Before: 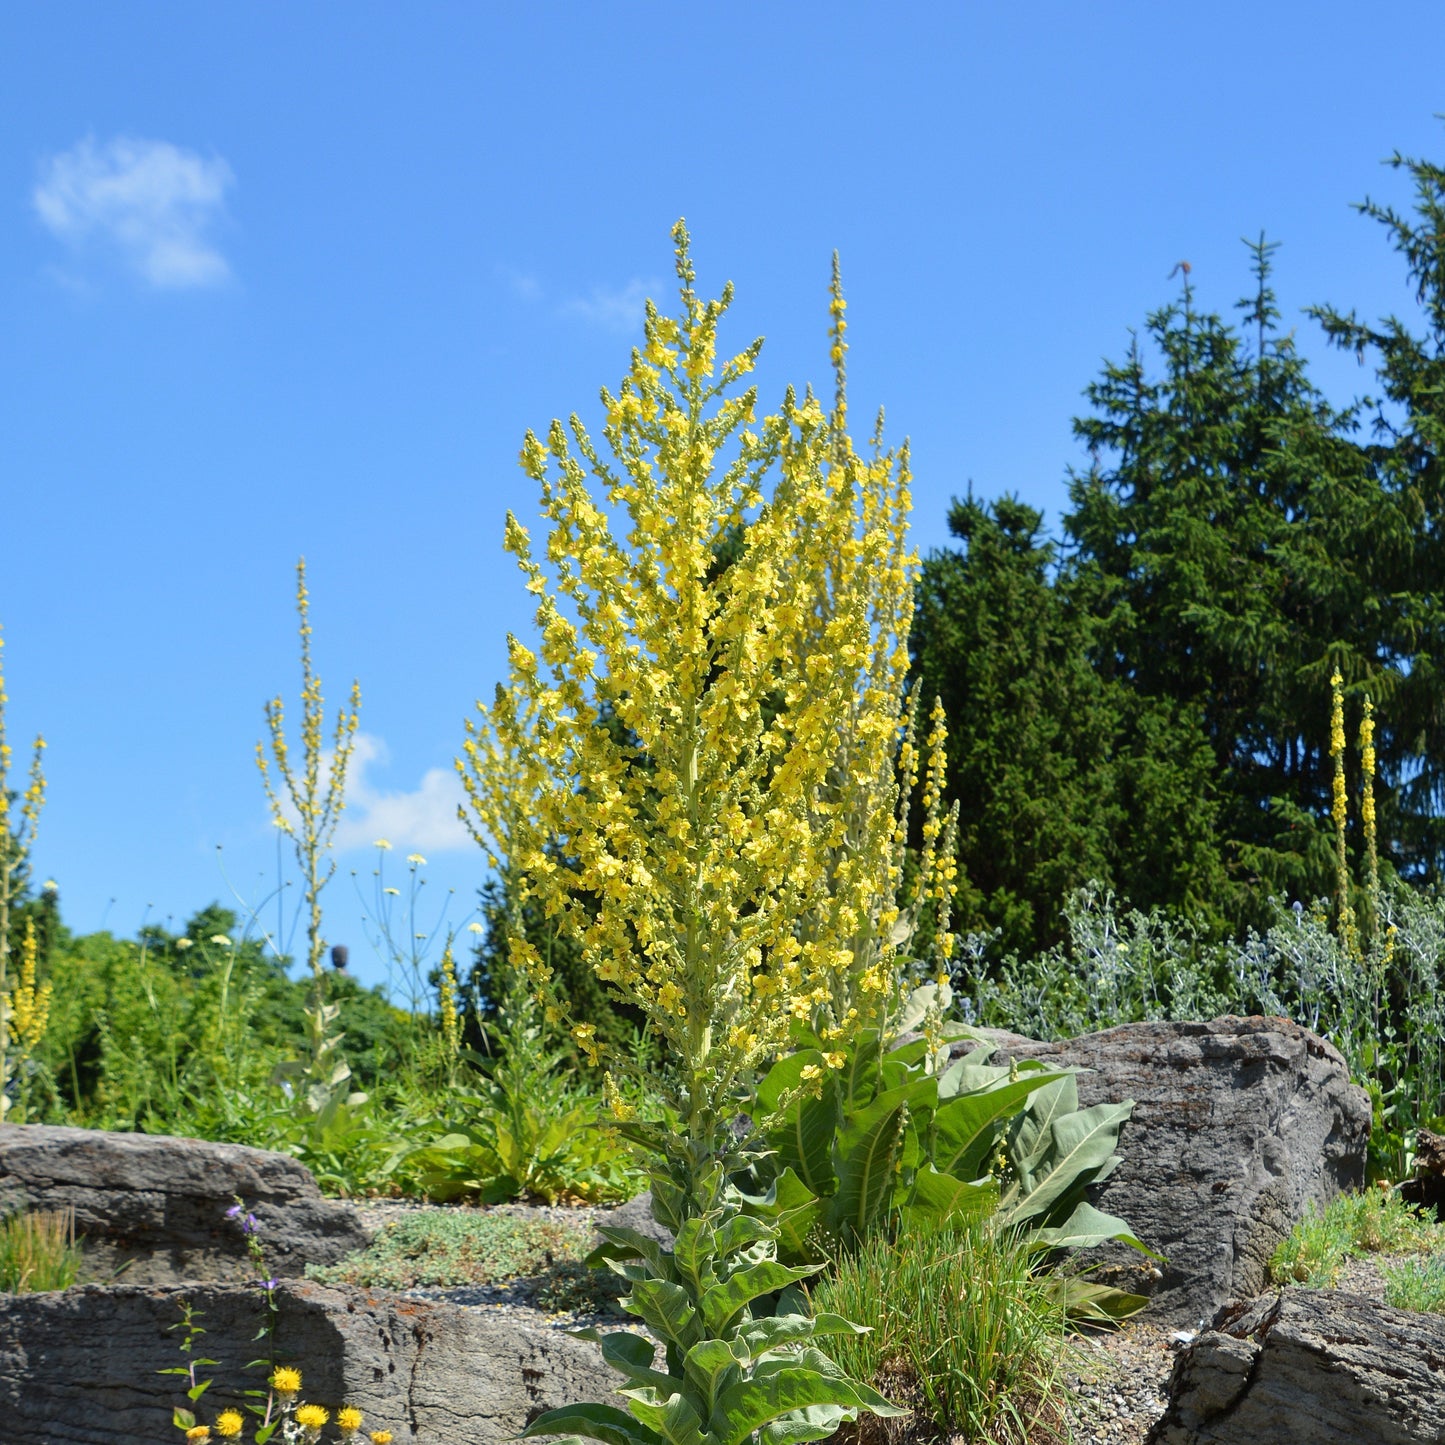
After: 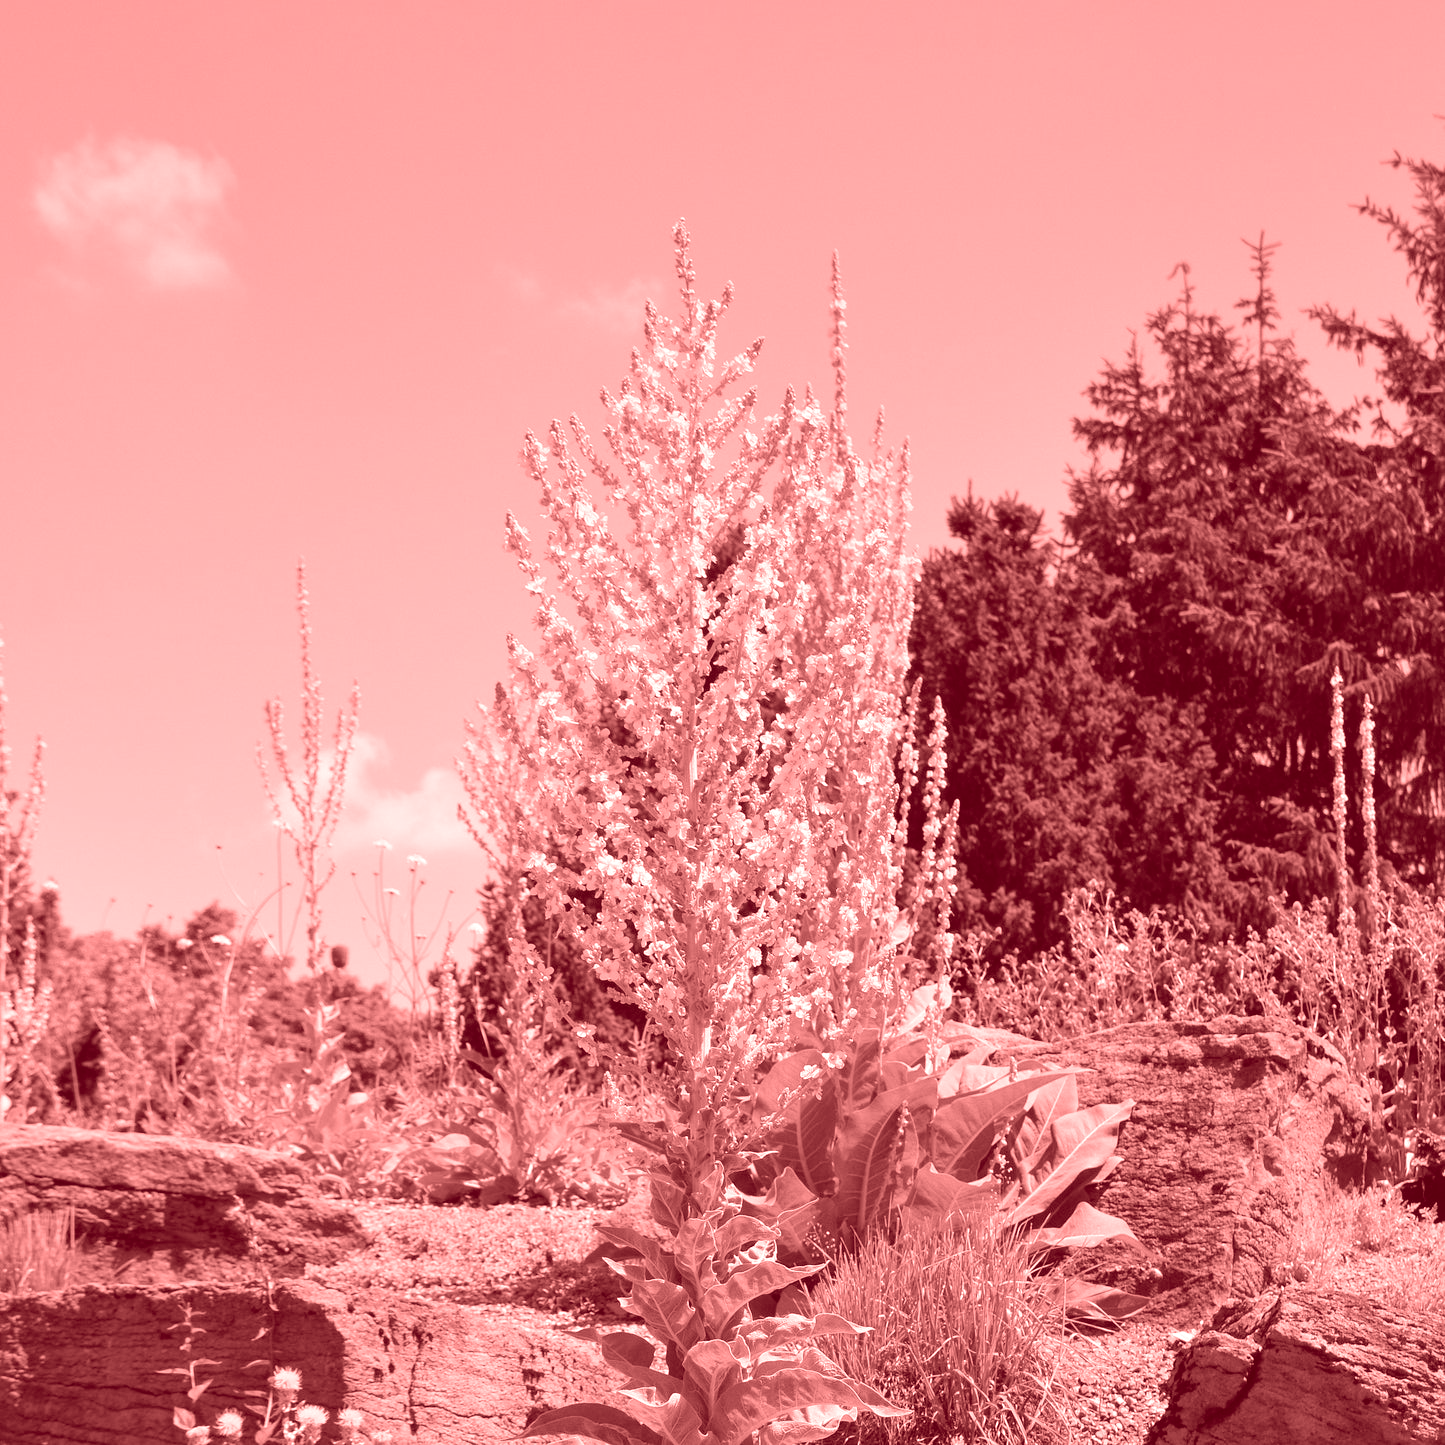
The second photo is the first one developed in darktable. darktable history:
color correction: saturation 0.85
colorize: saturation 60%, source mix 100%
